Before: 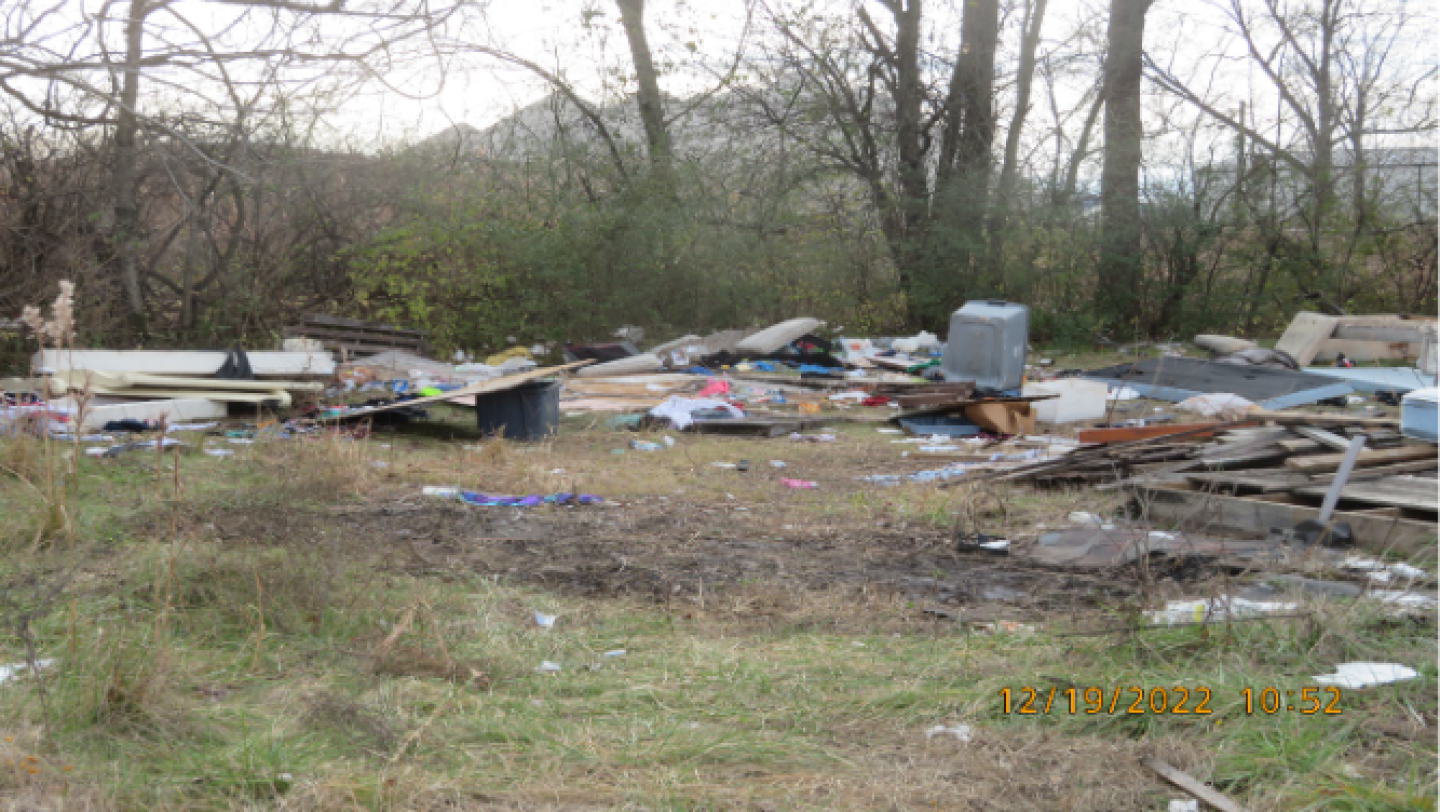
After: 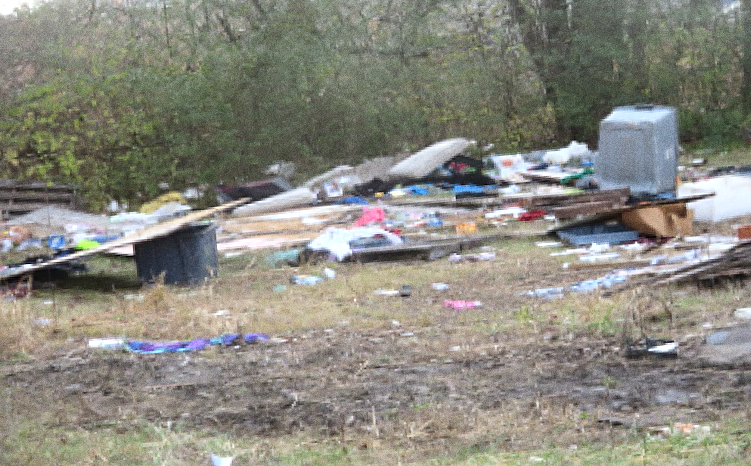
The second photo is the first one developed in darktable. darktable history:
white balance: red 0.976, blue 1.04
grain: coarseness 9.61 ISO, strength 35.62%
crop: left 25%, top 25%, right 25%, bottom 25%
exposure: exposure 0.6 EV, compensate highlight preservation false
color balance: contrast fulcrum 17.78%
rotate and perspective: rotation -4.98°, automatic cropping off
sharpen: on, module defaults
